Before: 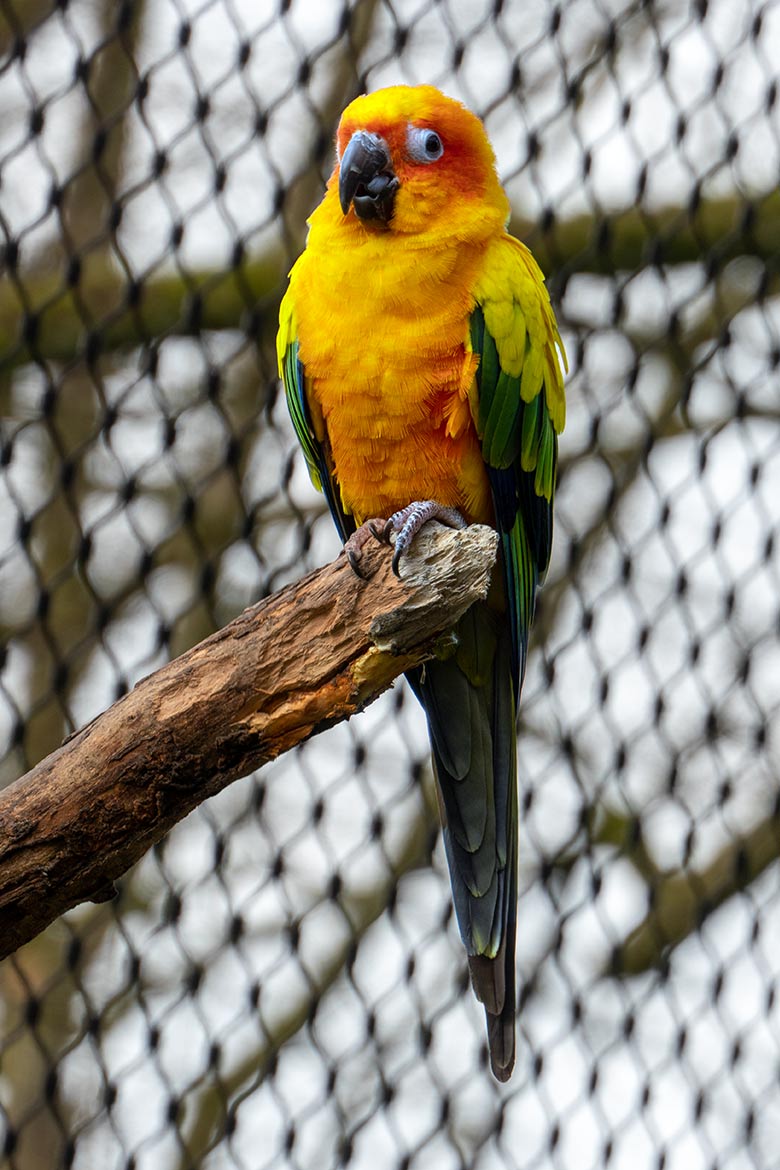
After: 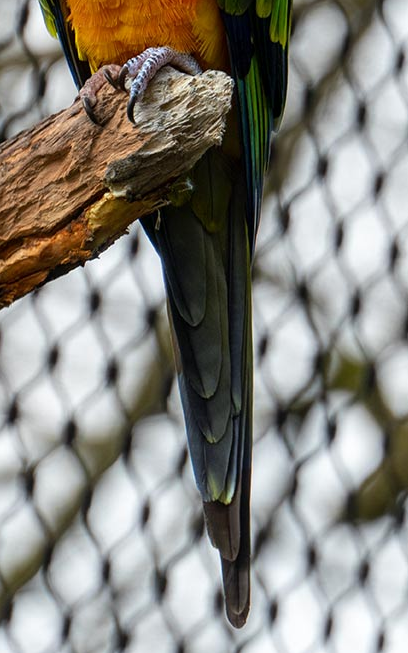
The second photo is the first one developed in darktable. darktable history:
crop: left 34.064%, top 38.887%, right 13.547%, bottom 5.248%
